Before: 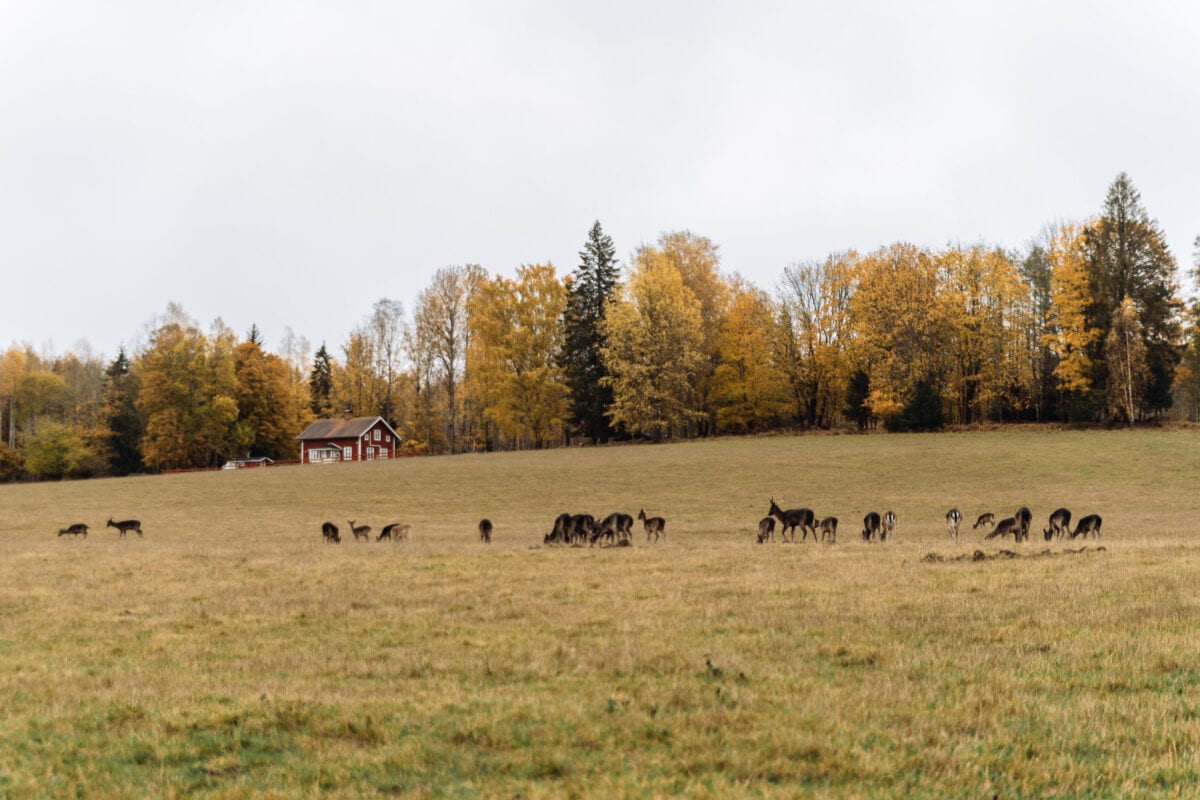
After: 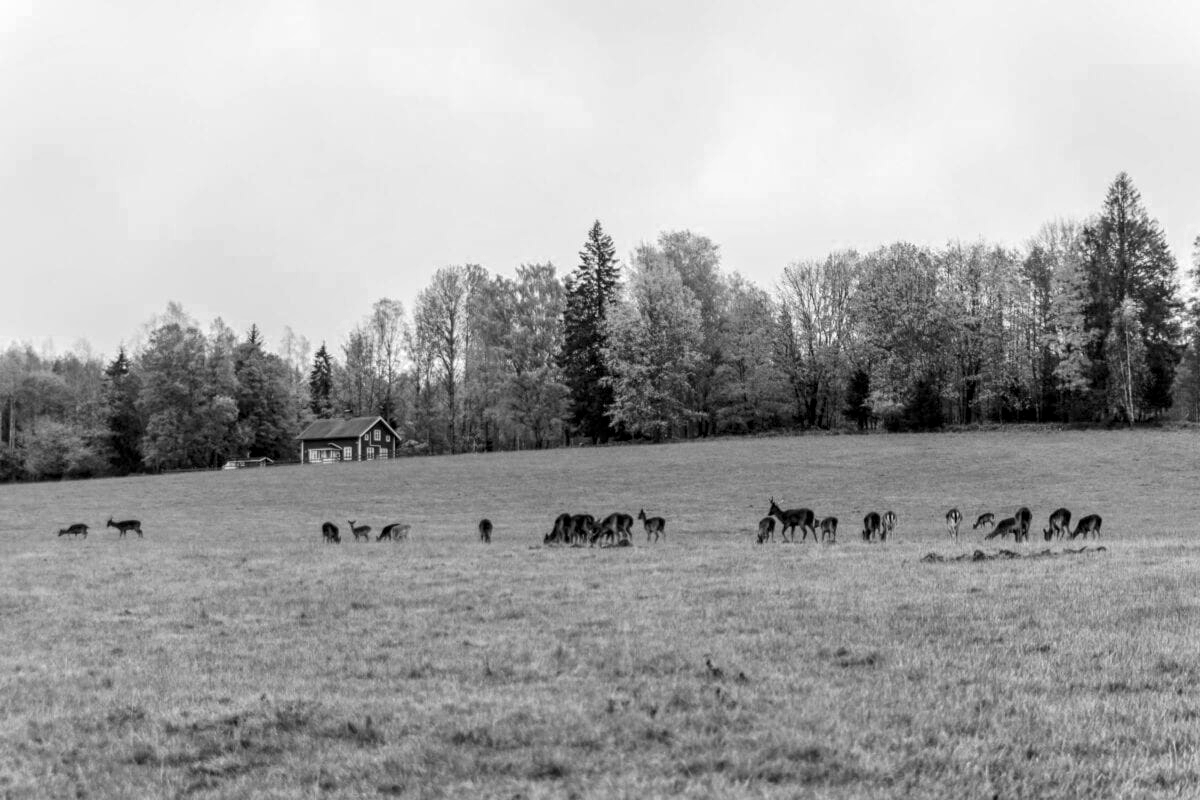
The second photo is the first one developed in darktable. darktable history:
color zones: curves: ch0 [(0.002, 0.593) (0.143, 0.417) (0.285, 0.541) (0.455, 0.289) (0.608, 0.327) (0.727, 0.283) (0.869, 0.571) (1, 0.603)]; ch1 [(0, 0) (0.143, 0) (0.286, 0) (0.429, 0) (0.571, 0) (0.714, 0) (0.857, 0)]
local contrast: detail 130%
